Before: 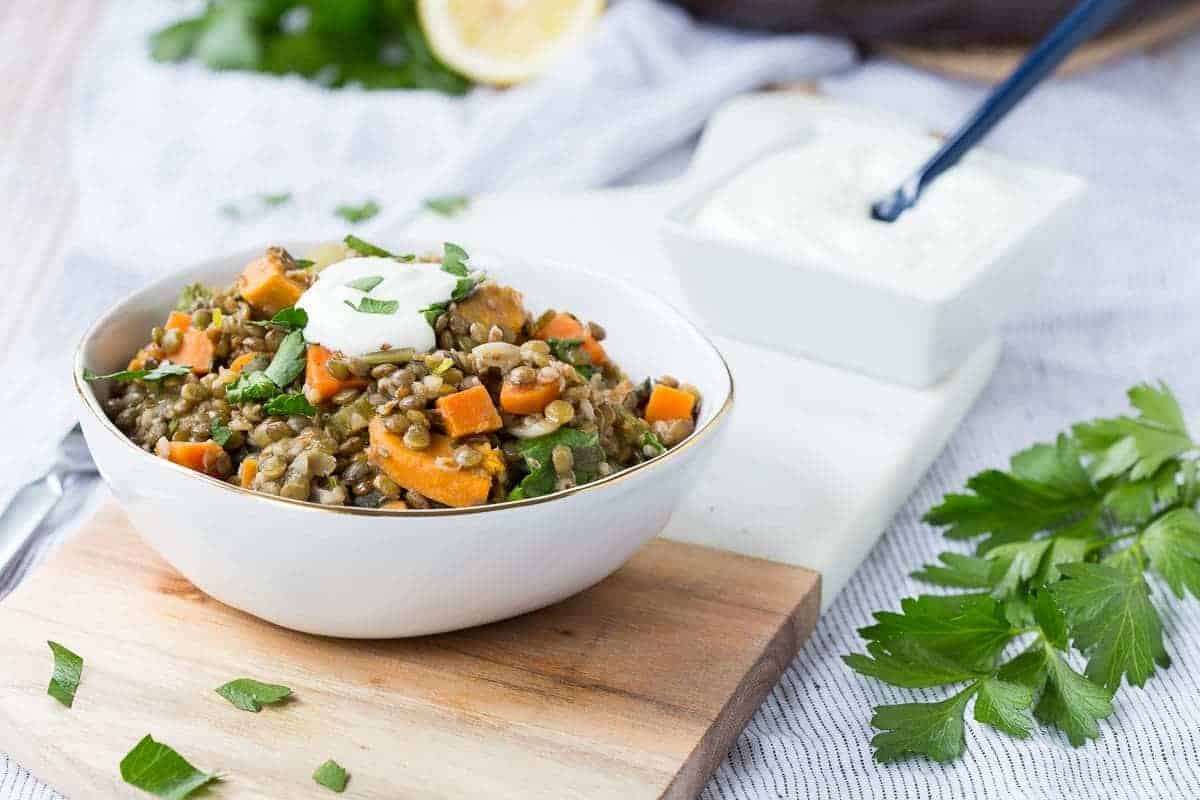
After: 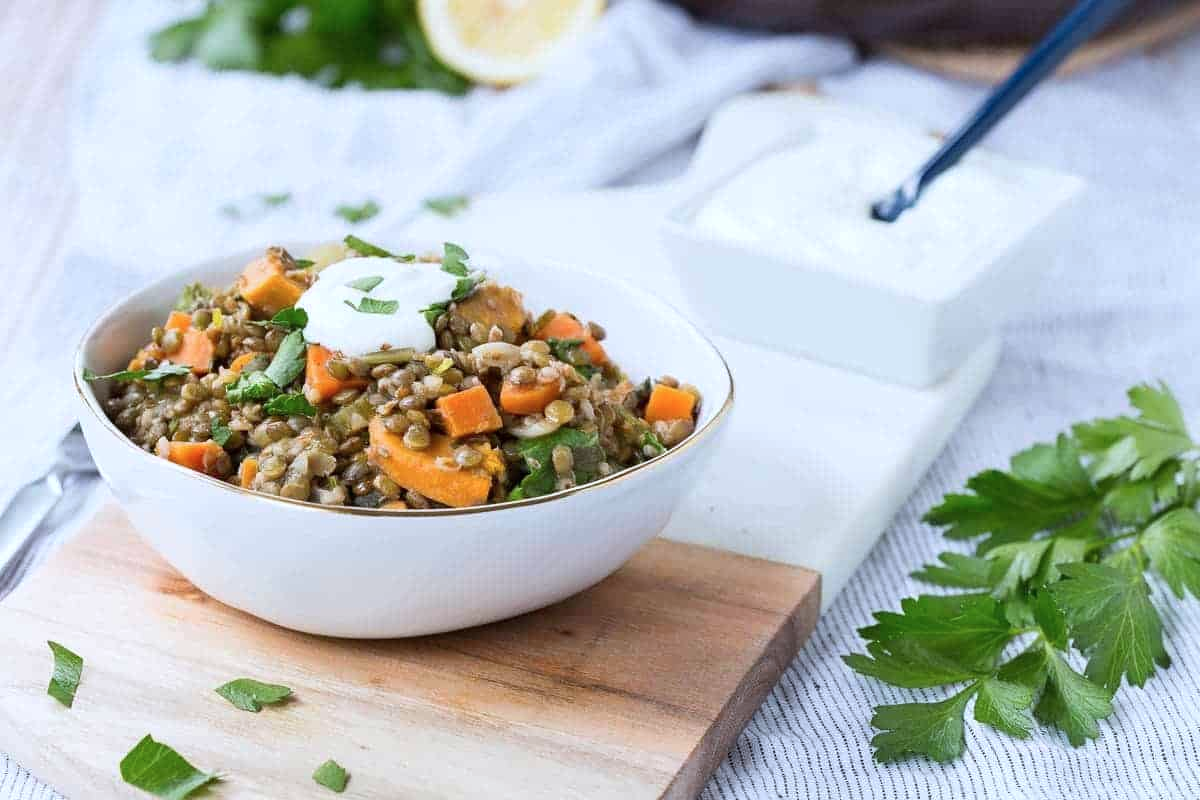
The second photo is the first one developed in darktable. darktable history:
tone equalizer: on, module defaults
color correction: highlights a* -0.7, highlights b* -9.02
